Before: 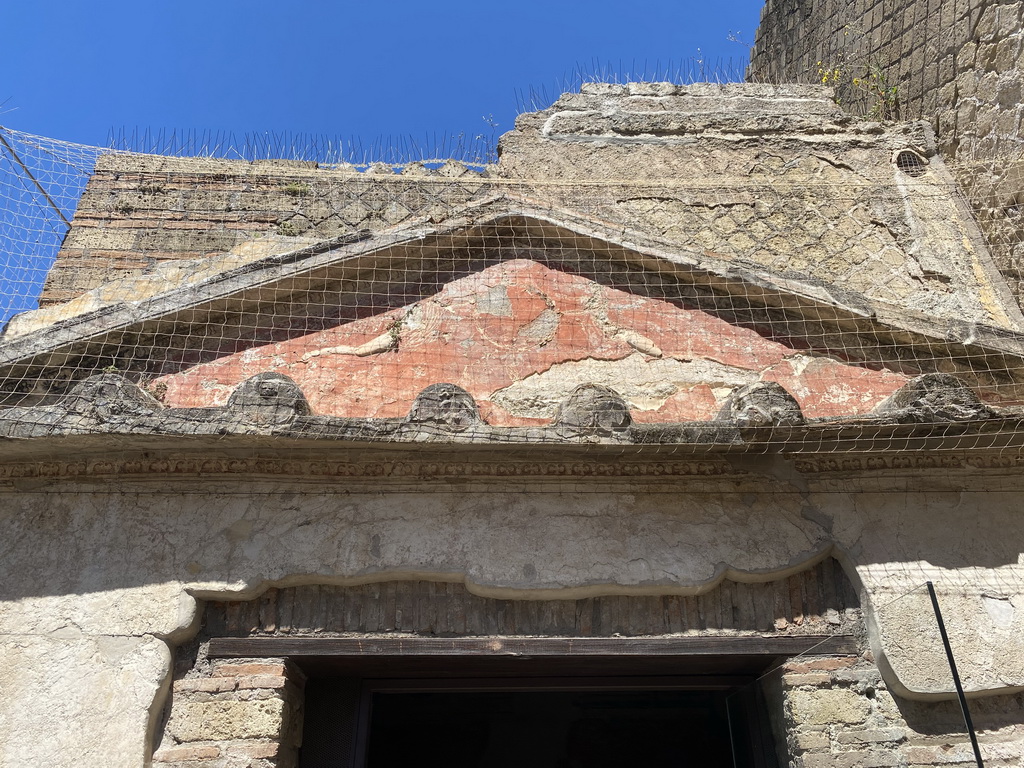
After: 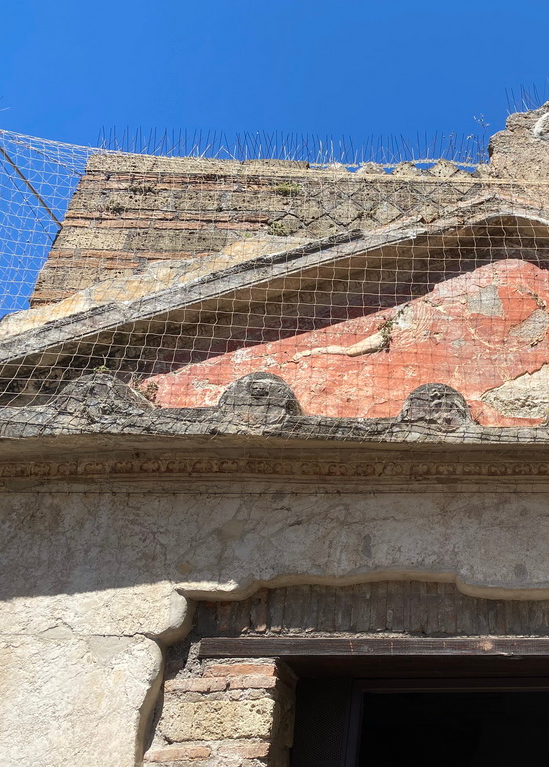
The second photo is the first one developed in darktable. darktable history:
crop: left 0.92%, right 45.445%, bottom 0.08%
